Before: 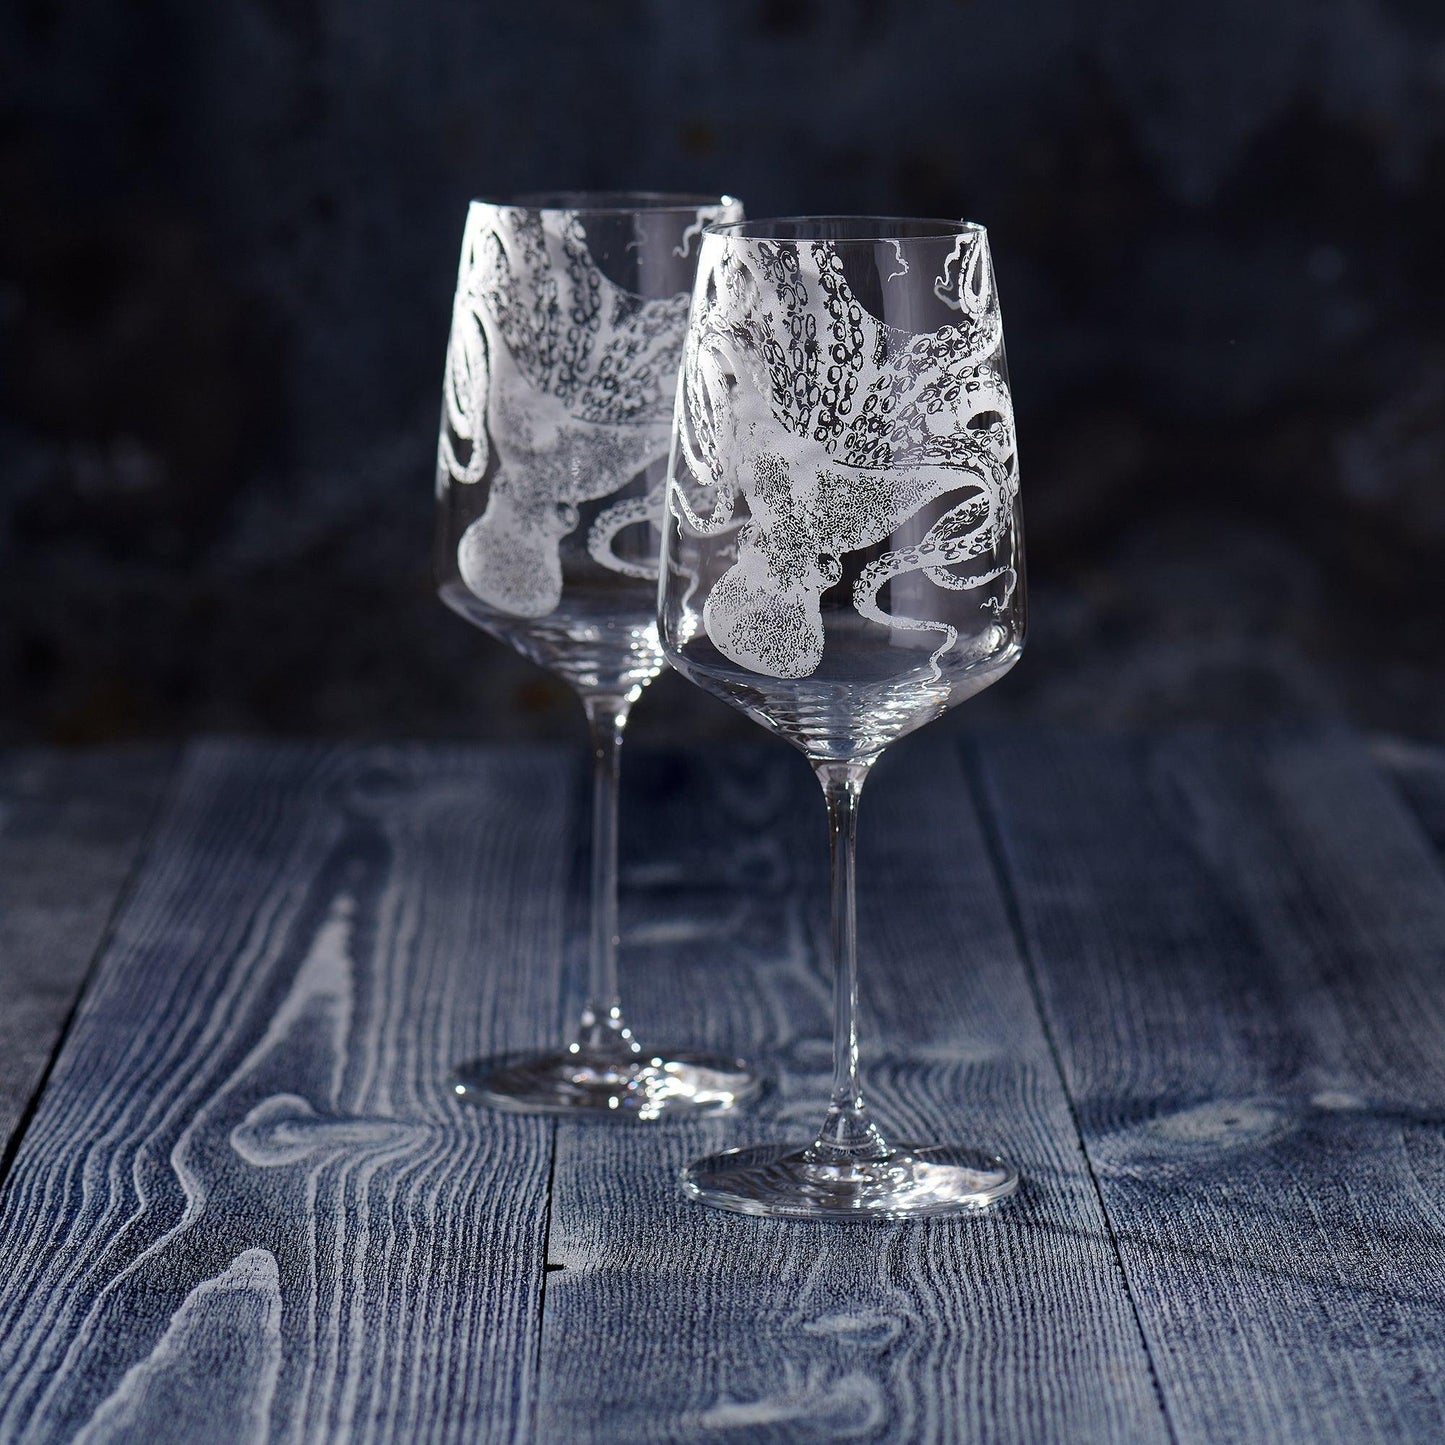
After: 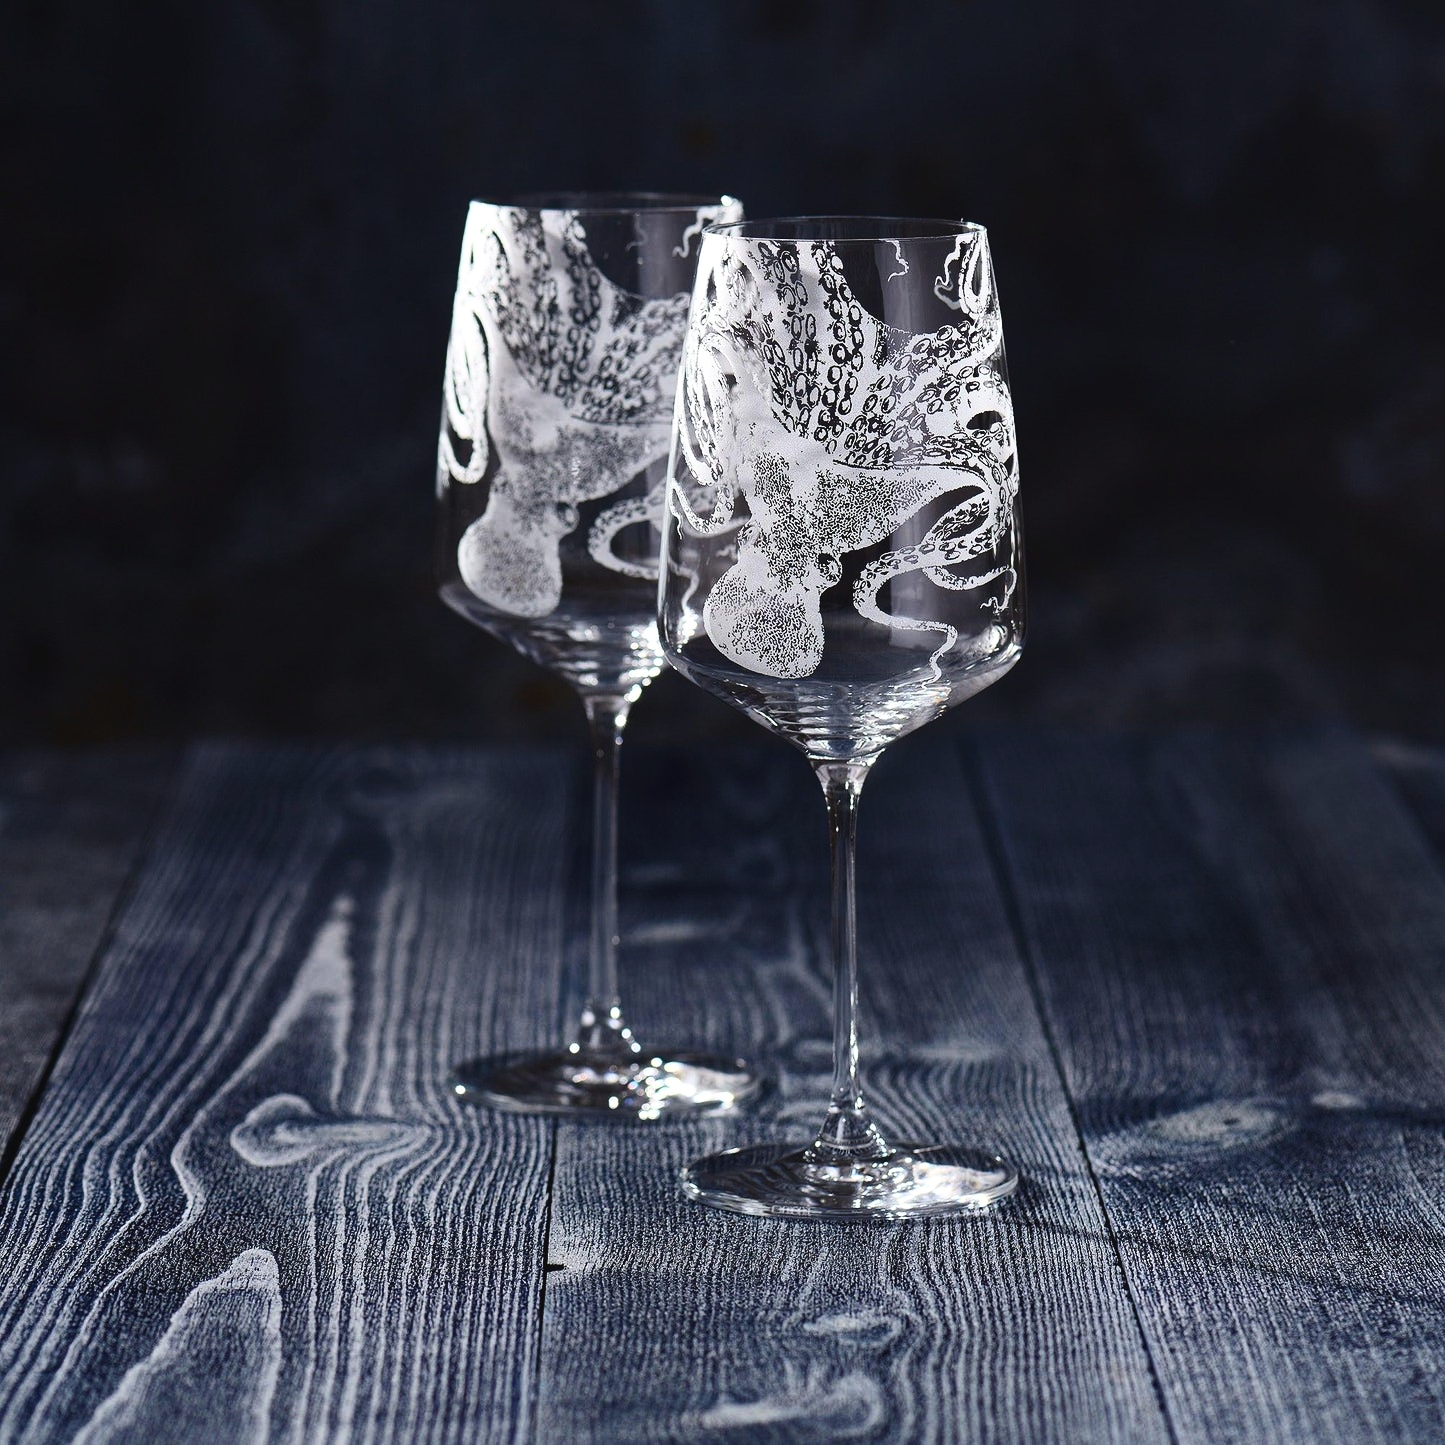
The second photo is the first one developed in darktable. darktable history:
exposure: black level correction -0.008, exposure 0.067 EV, compensate highlight preservation false
contrast brightness saturation: contrast 0.28
